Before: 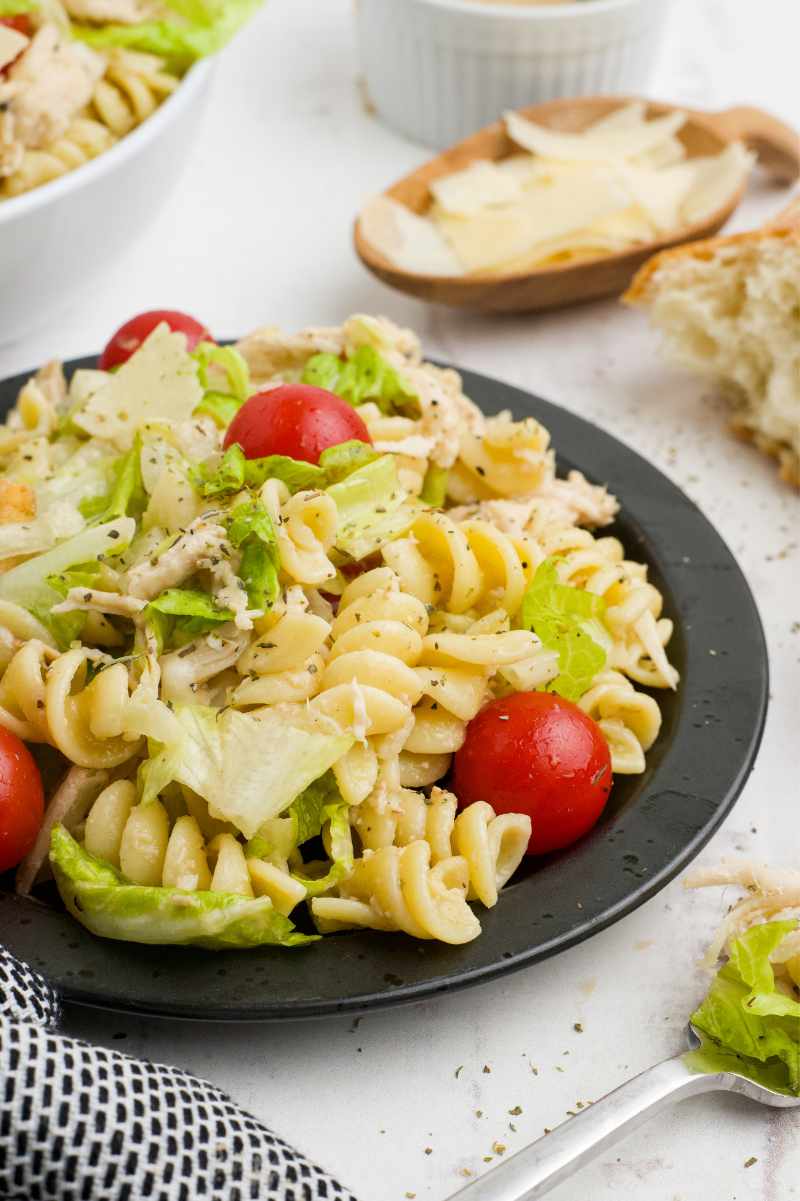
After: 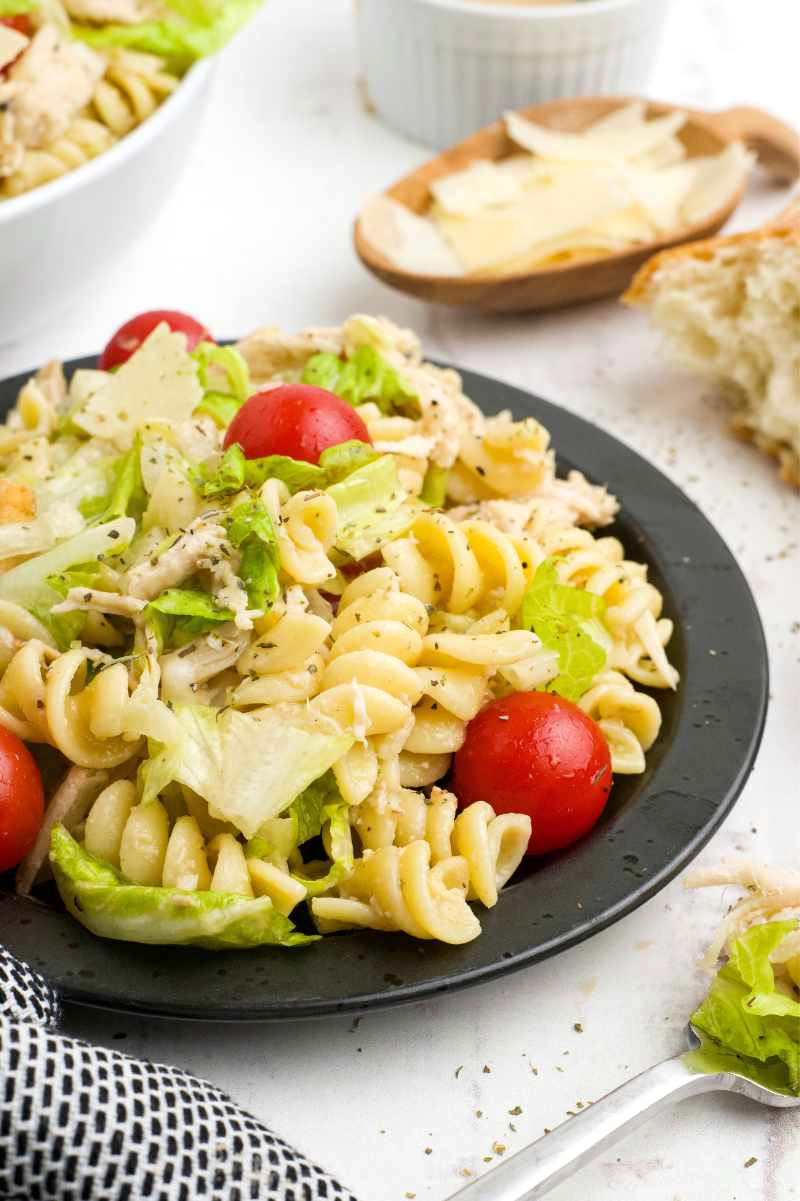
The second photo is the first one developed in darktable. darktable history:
white balance: emerald 1
exposure: exposure 0.2 EV, compensate highlight preservation false
